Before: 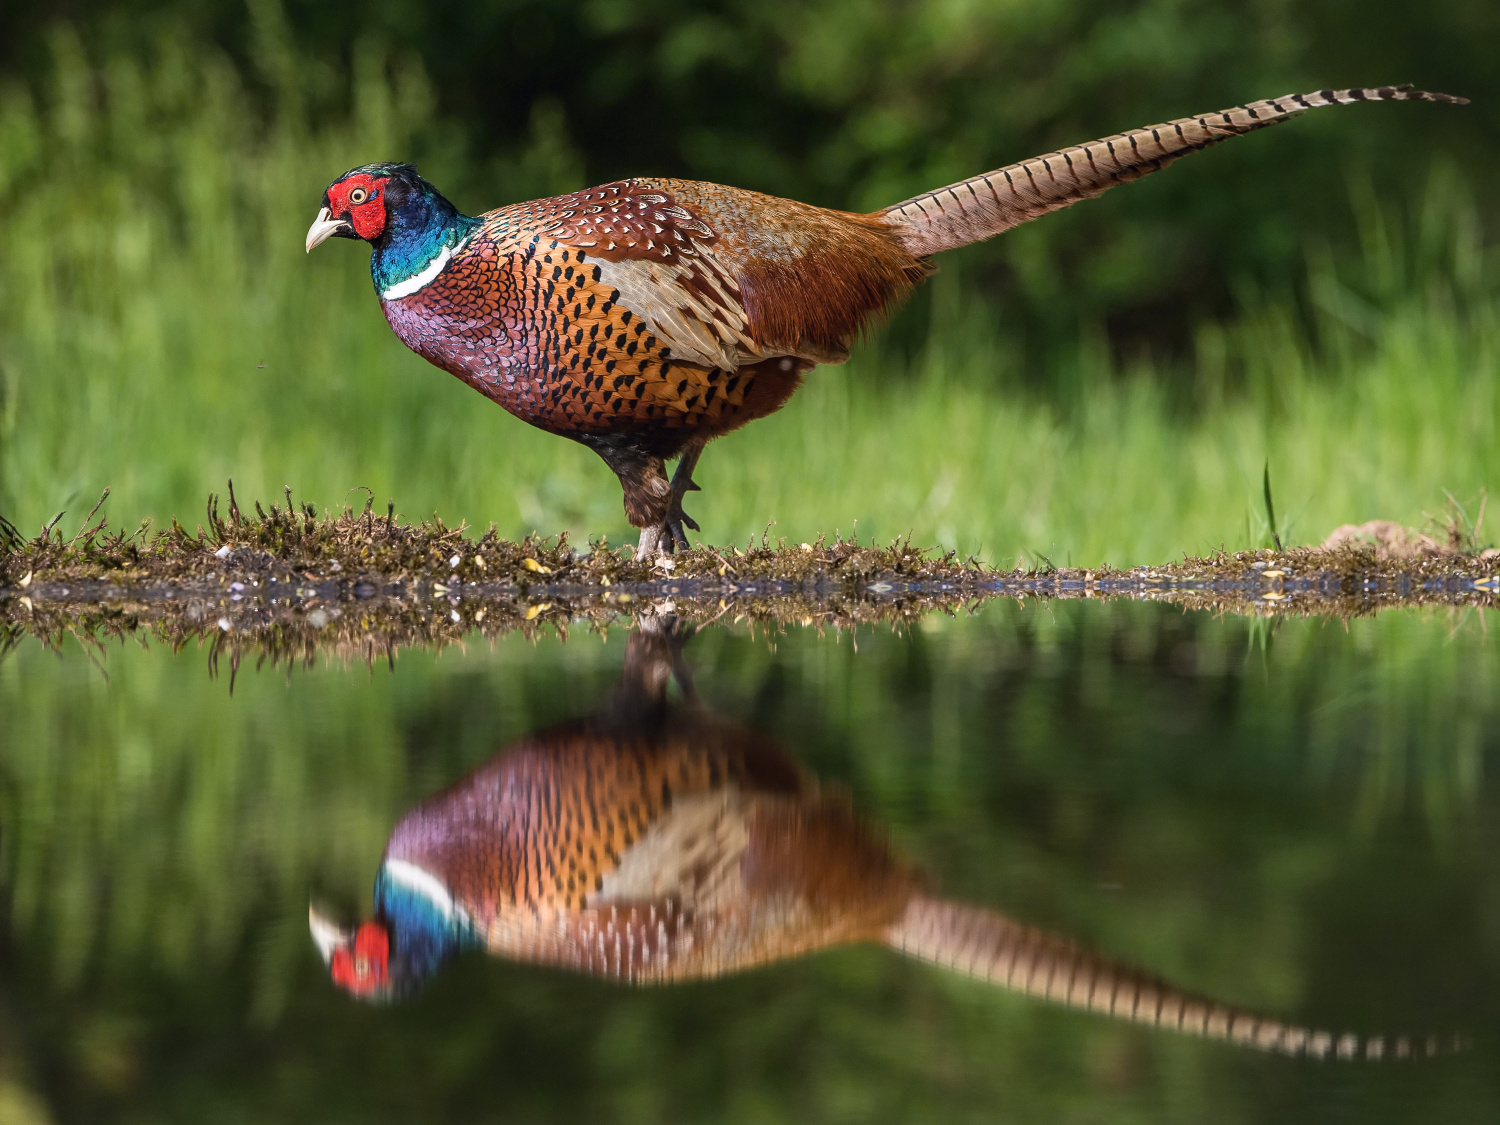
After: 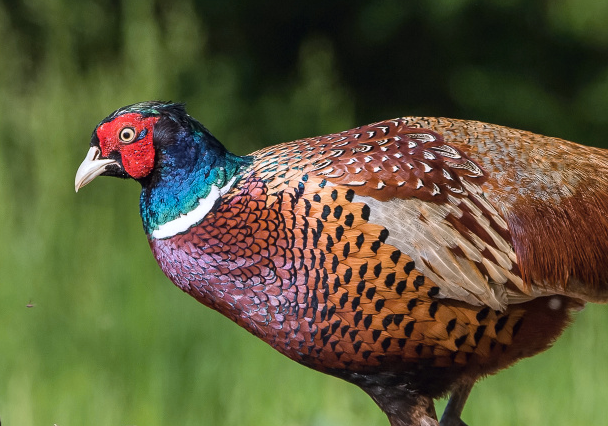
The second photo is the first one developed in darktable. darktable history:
shadows and highlights: shadows 24.5, highlights -78.15, soften with gaussian
crop: left 15.452%, top 5.459%, right 43.956%, bottom 56.62%
color correction: highlights a* -0.137, highlights b* -5.91, shadows a* -0.137, shadows b* -0.137
